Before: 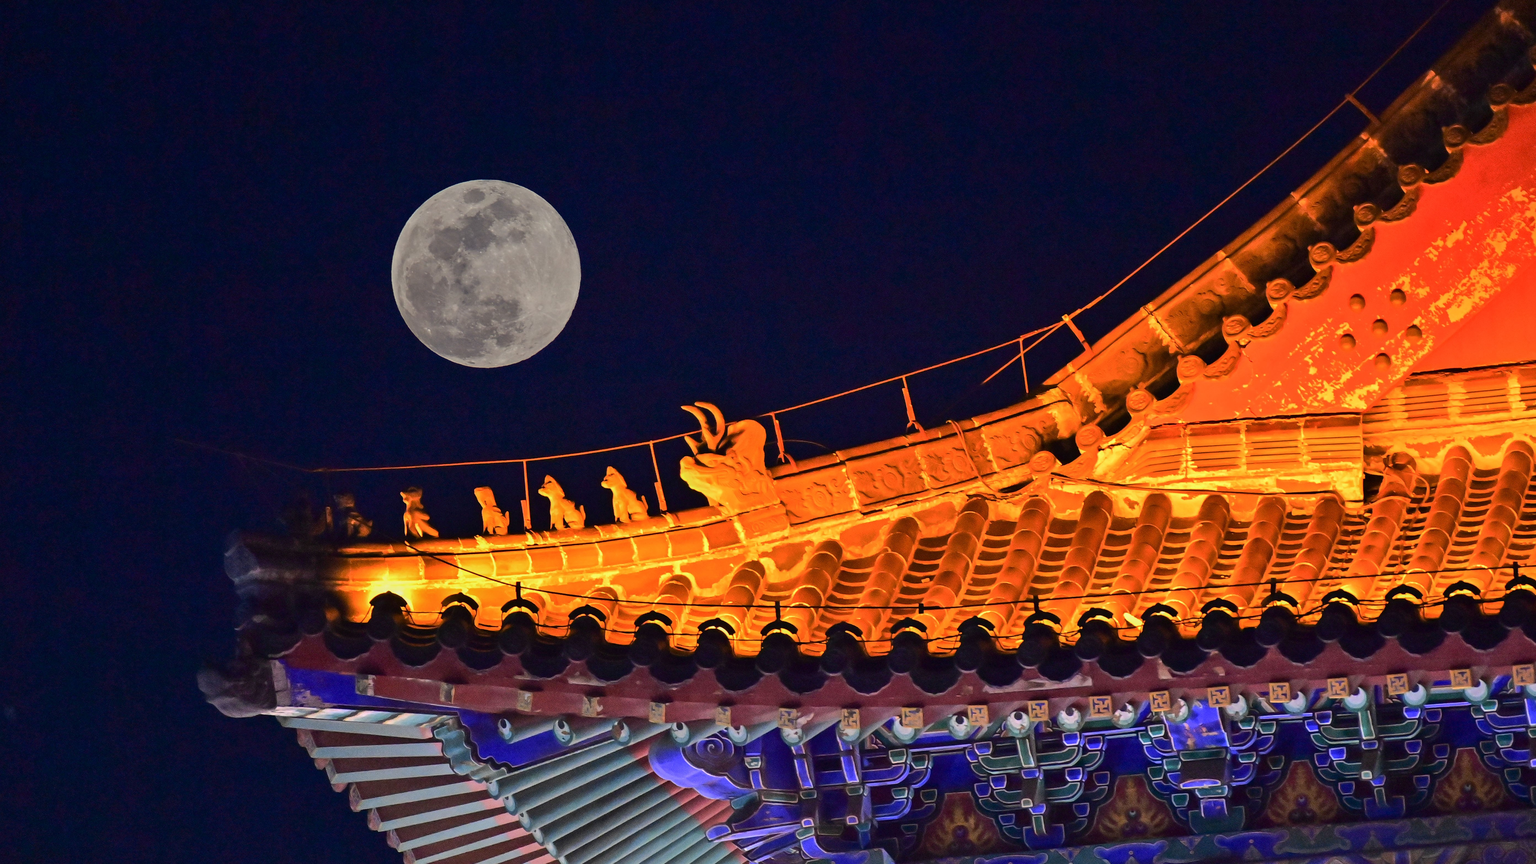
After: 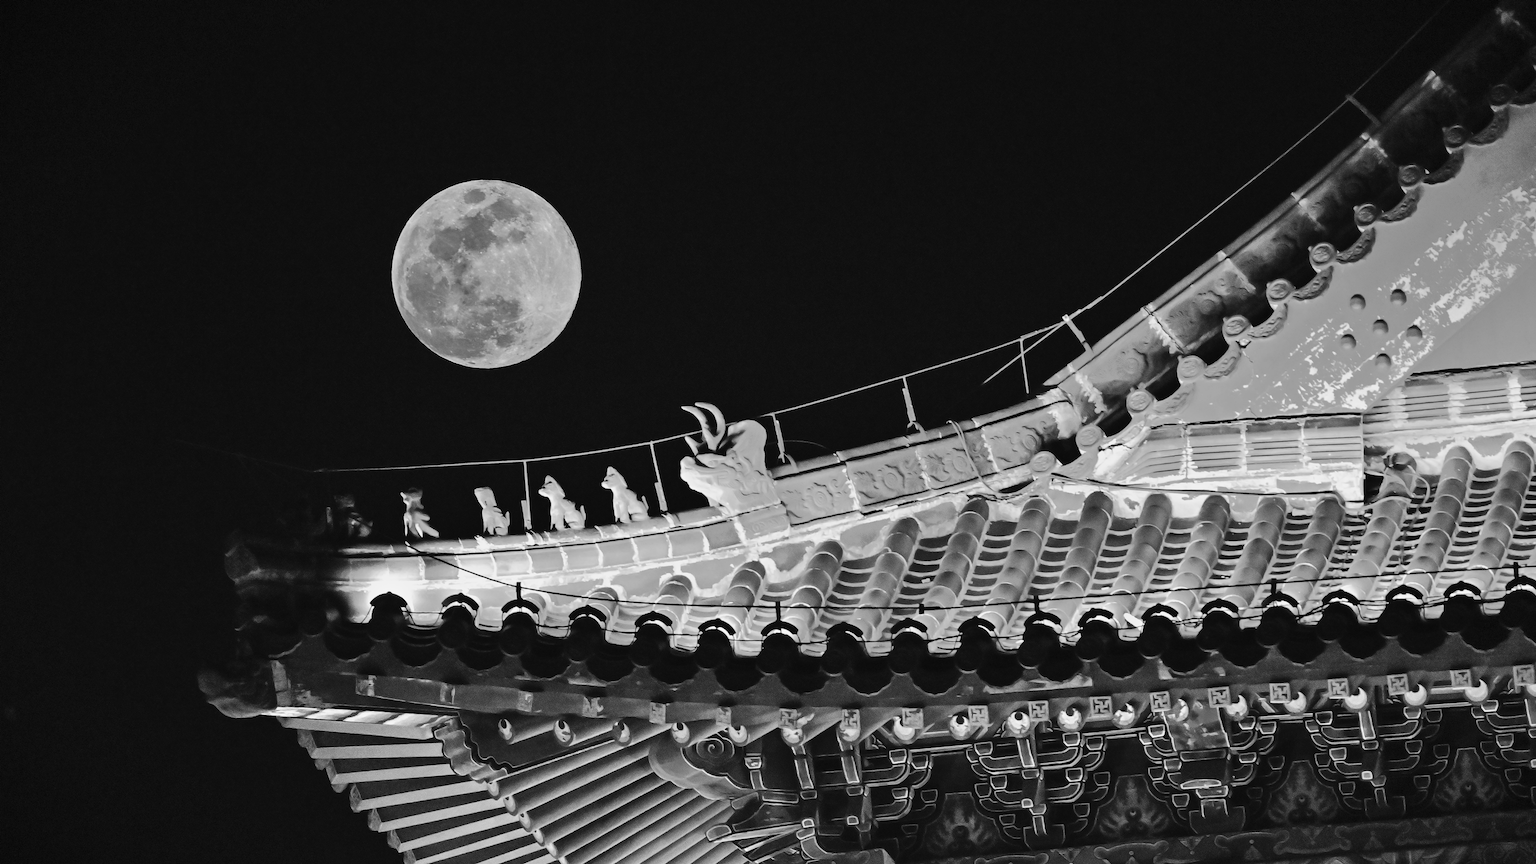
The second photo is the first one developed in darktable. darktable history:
vignetting: fall-off start 100%, brightness -0.406, saturation -0.3, width/height ratio 1.324, dithering 8-bit output, unbound false
monochrome: on, module defaults
white balance: red 0.954, blue 1.079
tone curve: curves: ch0 [(0, 0.018) (0.162, 0.128) (0.434, 0.478) (0.667, 0.785) (0.819, 0.943) (1, 0.991)]; ch1 [(0, 0) (0.402, 0.36) (0.476, 0.449) (0.506, 0.505) (0.523, 0.518) (0.582, 0.586) (0.641, 0.668) (0.7, 0.741) (1, 1)]; ch2 [(0, 0) (0.416, 0.403) (0.483, 0.472) (0.503, 0.505) (0.521, 0.519) (0.547, 0.561) (0.597, 0.643) (0.699, 0.759) (0.997, 0.858)], color space Lab, independent channels
